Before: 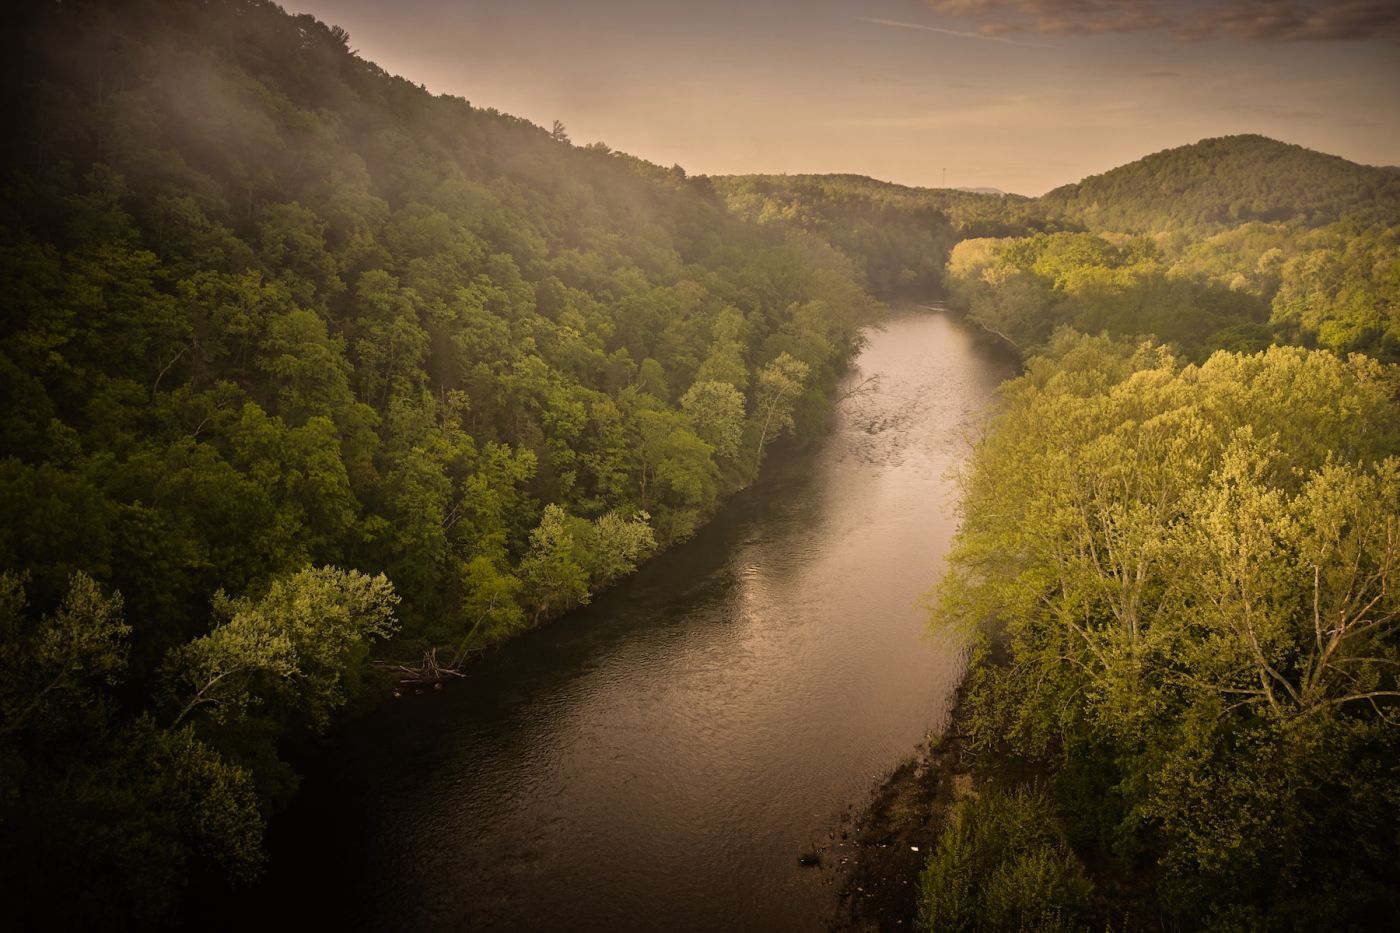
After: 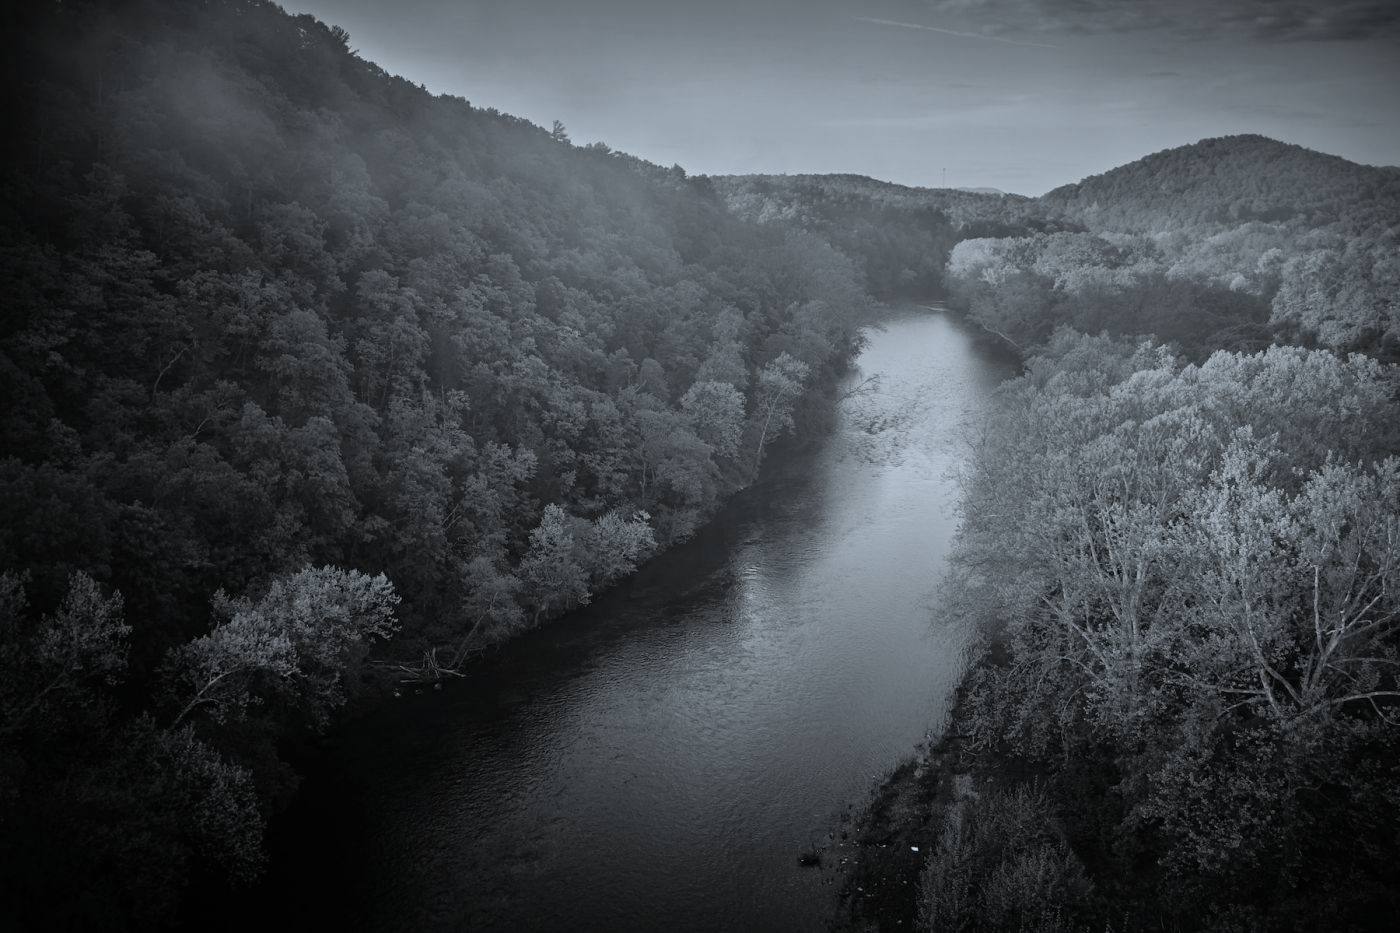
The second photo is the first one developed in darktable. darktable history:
tone equalizer: on, module defaults
color correction: highlights a* -4.18, highlights b* -10.81
color calibration: output gray [0.31, 0.36, 0.33, 0], gray › normalize channels true, illuminant same as pipeline (D50), adaptation XYZ, x 0.346, y 0.359, gamut compression 0
